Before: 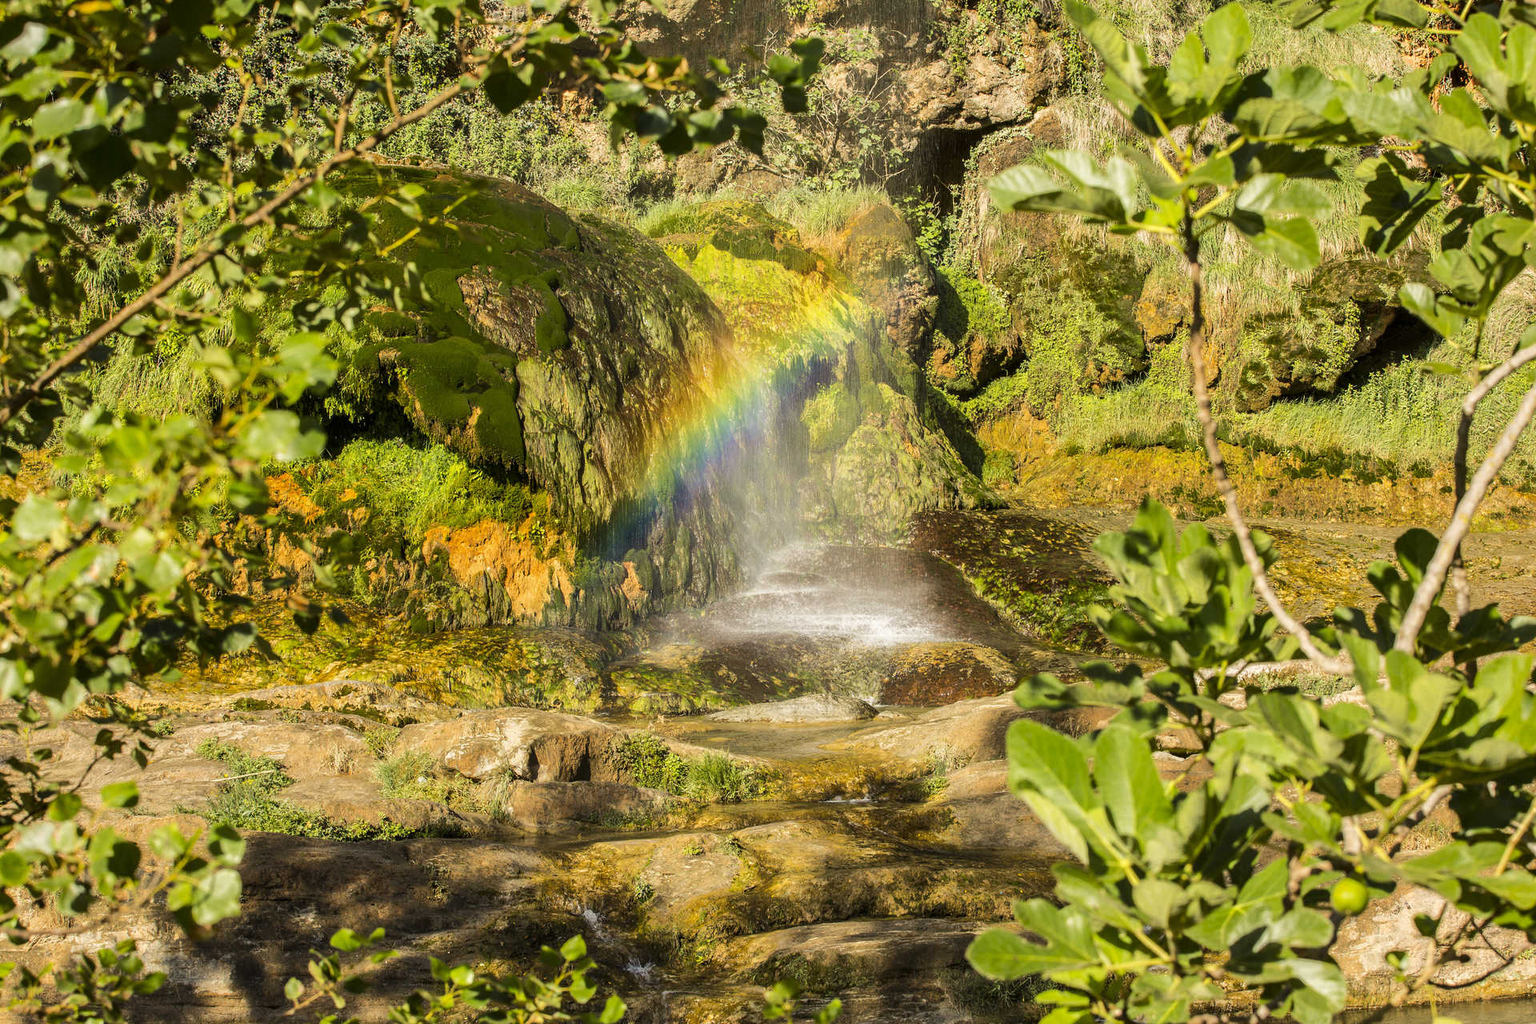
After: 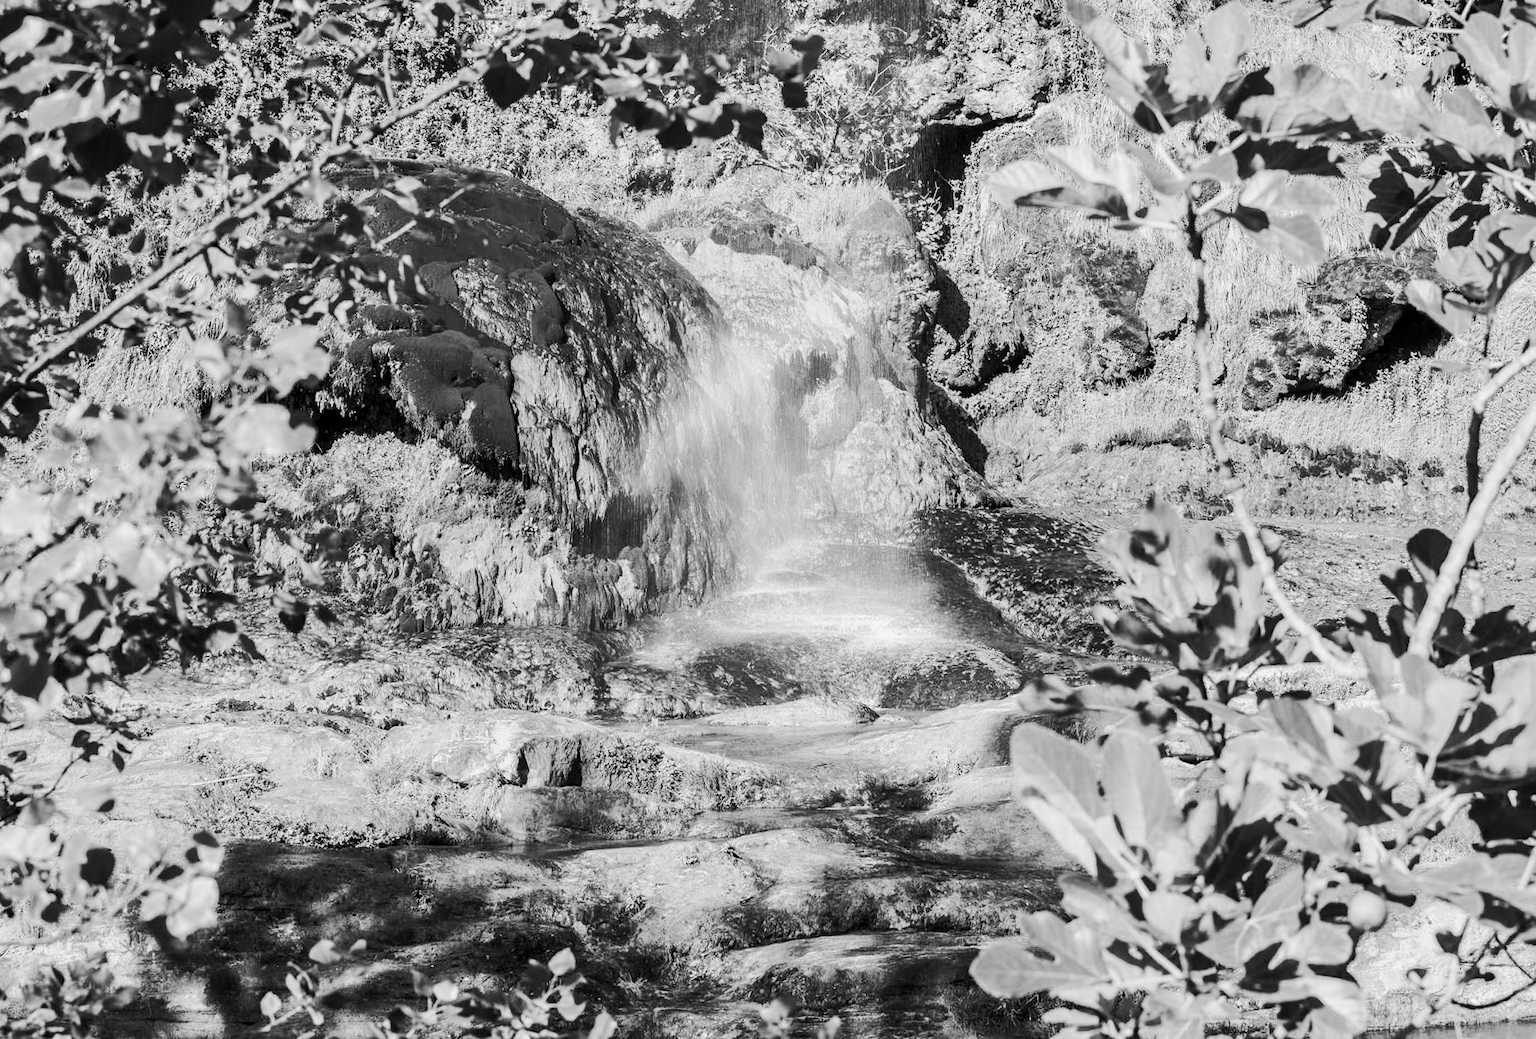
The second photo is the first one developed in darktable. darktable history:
monochrome: a 2.21, b -1.33, size 2.2
color correction: highlights a* 15.03, highlights b* -25.07
rotate and perspective: rotation 0.226°, lens shift (vertical) -0.042, crop left 0.023, crop right 0.982, crop top 0.006, crop bottom 0.994
white balance: red 0.931, blue 1.11
rgb curve: curves: ch0 [(0, 0) (0.284, 0.292) (0.505, 0.644) (1, 1)], compensate middle gray true
